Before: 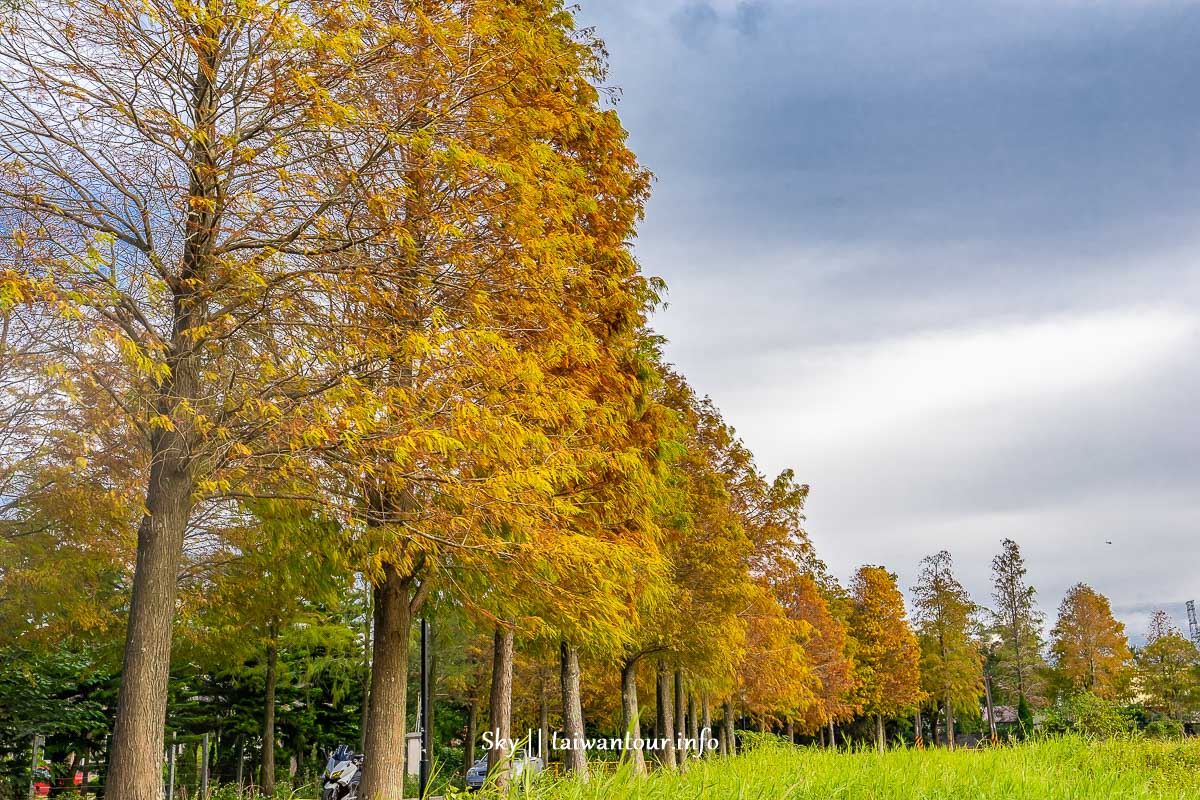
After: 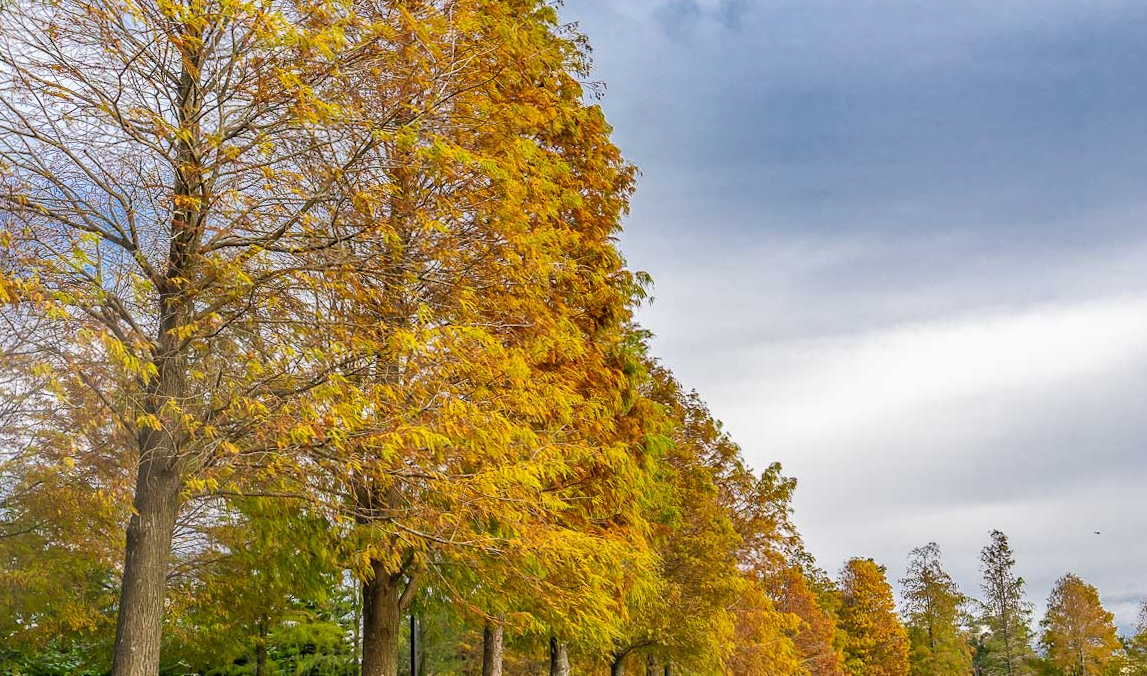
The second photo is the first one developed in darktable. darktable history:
crop and rotate: angle 0.55°, left 0.433%, right 2.603%, bottom 14.211%
